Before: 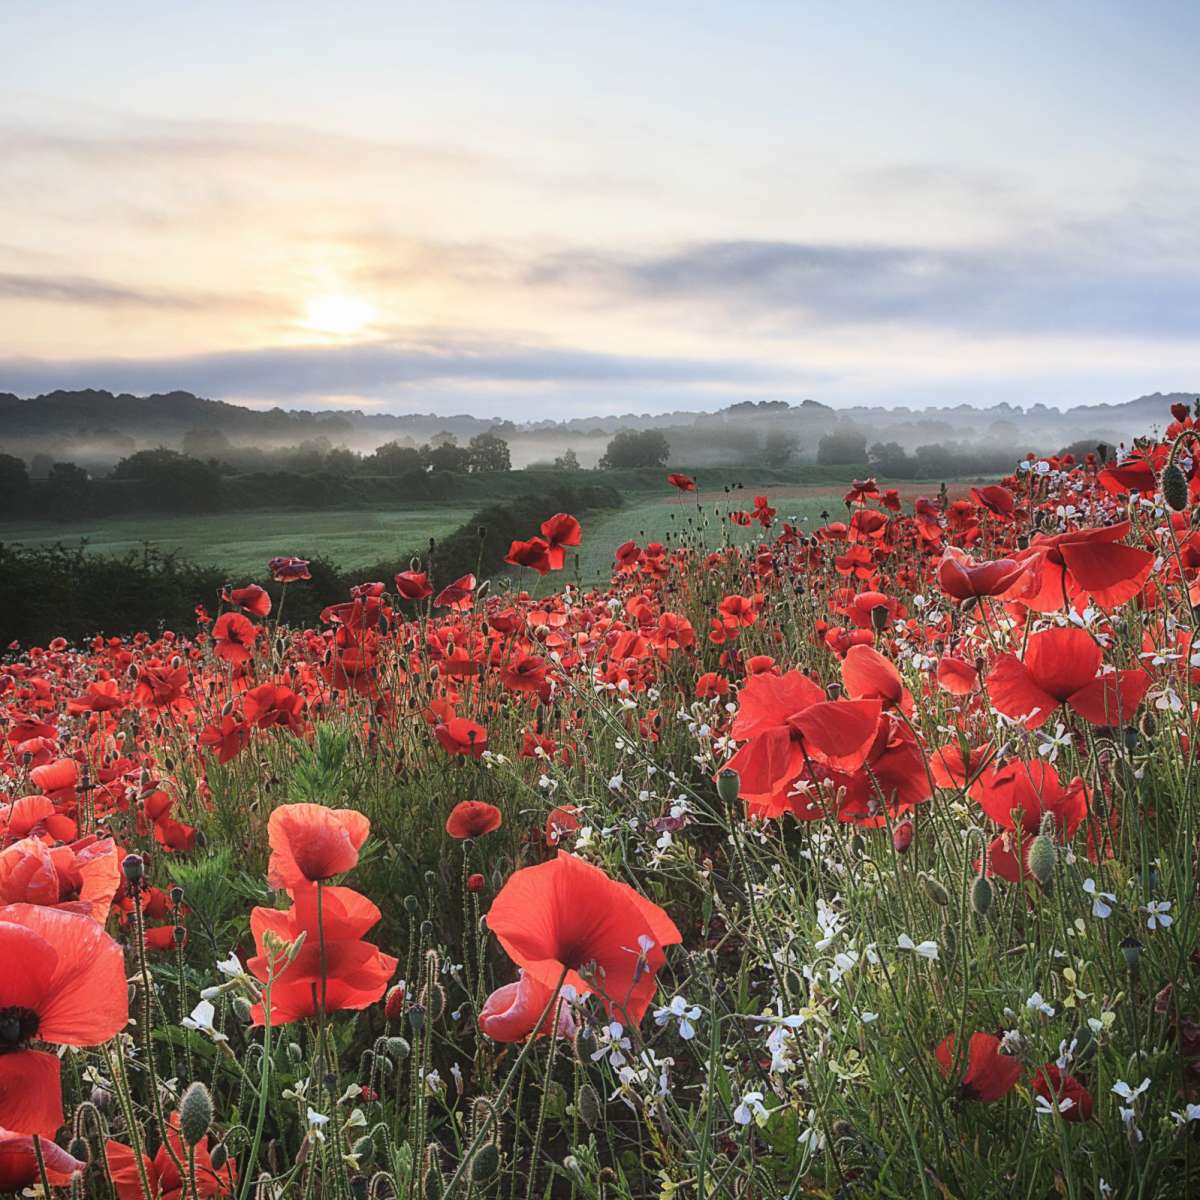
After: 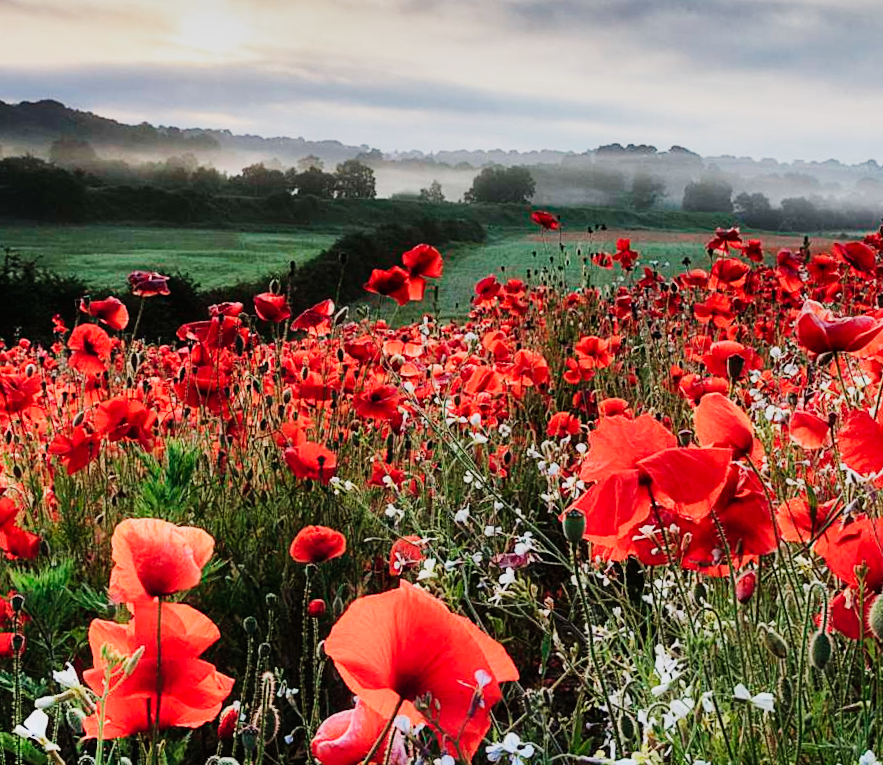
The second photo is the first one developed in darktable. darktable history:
crop and rotate: angle -3.37°, left 9.79%, top 20.73%, right 12.42%, bottom 11.82%
shadows and highlights: shadows 60, highlights -60.23, soften with gaussian
sigmoid: contrast 2, skew -0.2, preserve hue 0%, red attenuation 0.1, red rotation 0.035, green attenuation 0.1, green rotation -0.017, blue attenuation 0.15, blue rotation -0.052, base primaries Rec2020
